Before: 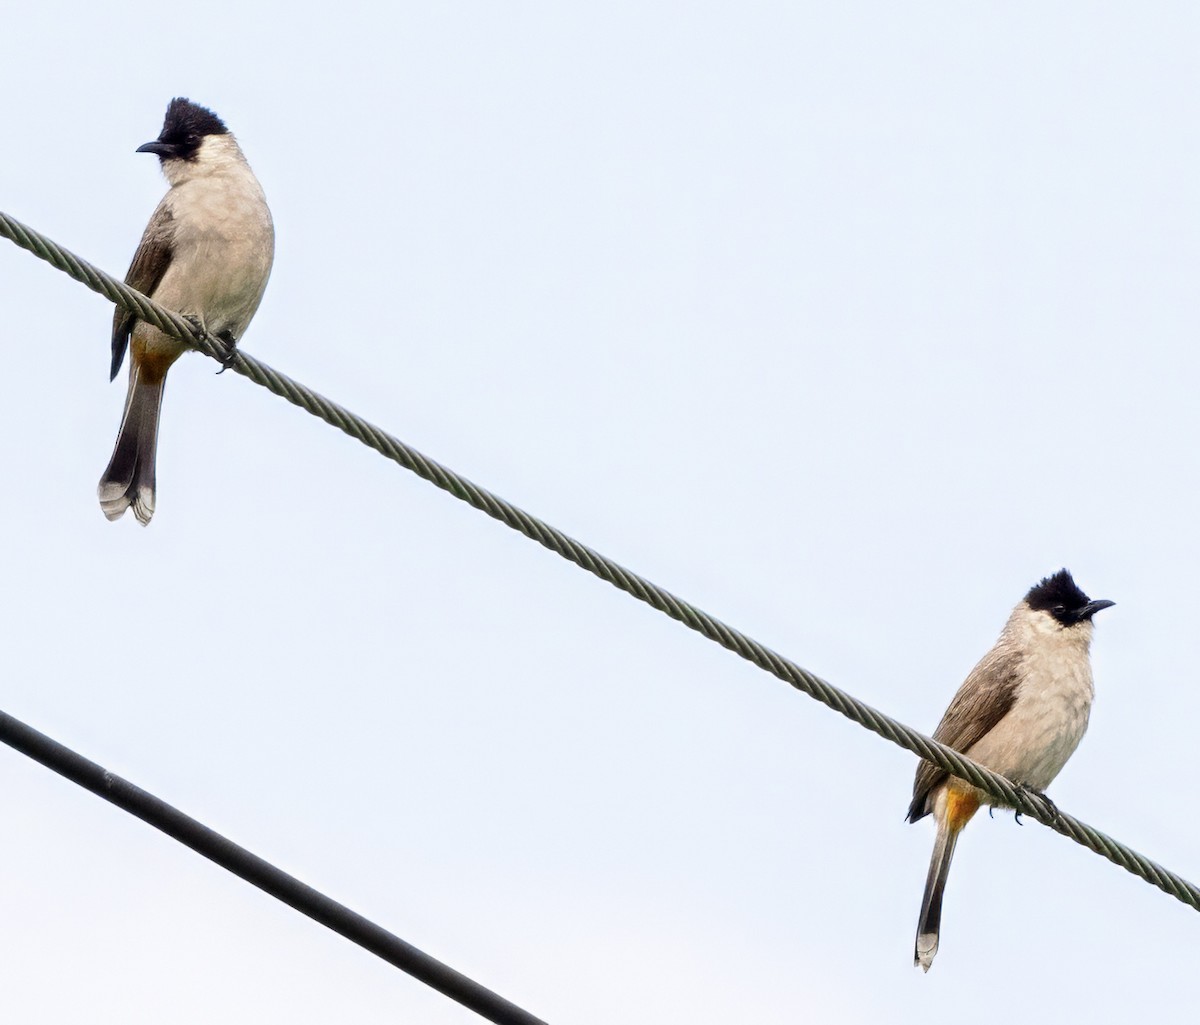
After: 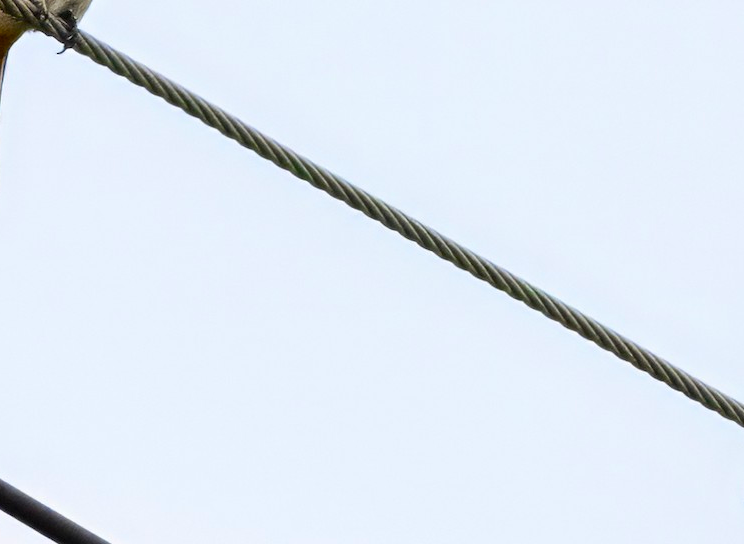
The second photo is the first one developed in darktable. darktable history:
color balance rgb: perceptual saturation grading › global saturation 8.89%, saturation formula JzAzBz (2021)
crop: left 13.312%, top 31.28%, right 24.627%, bottom 15.582%
